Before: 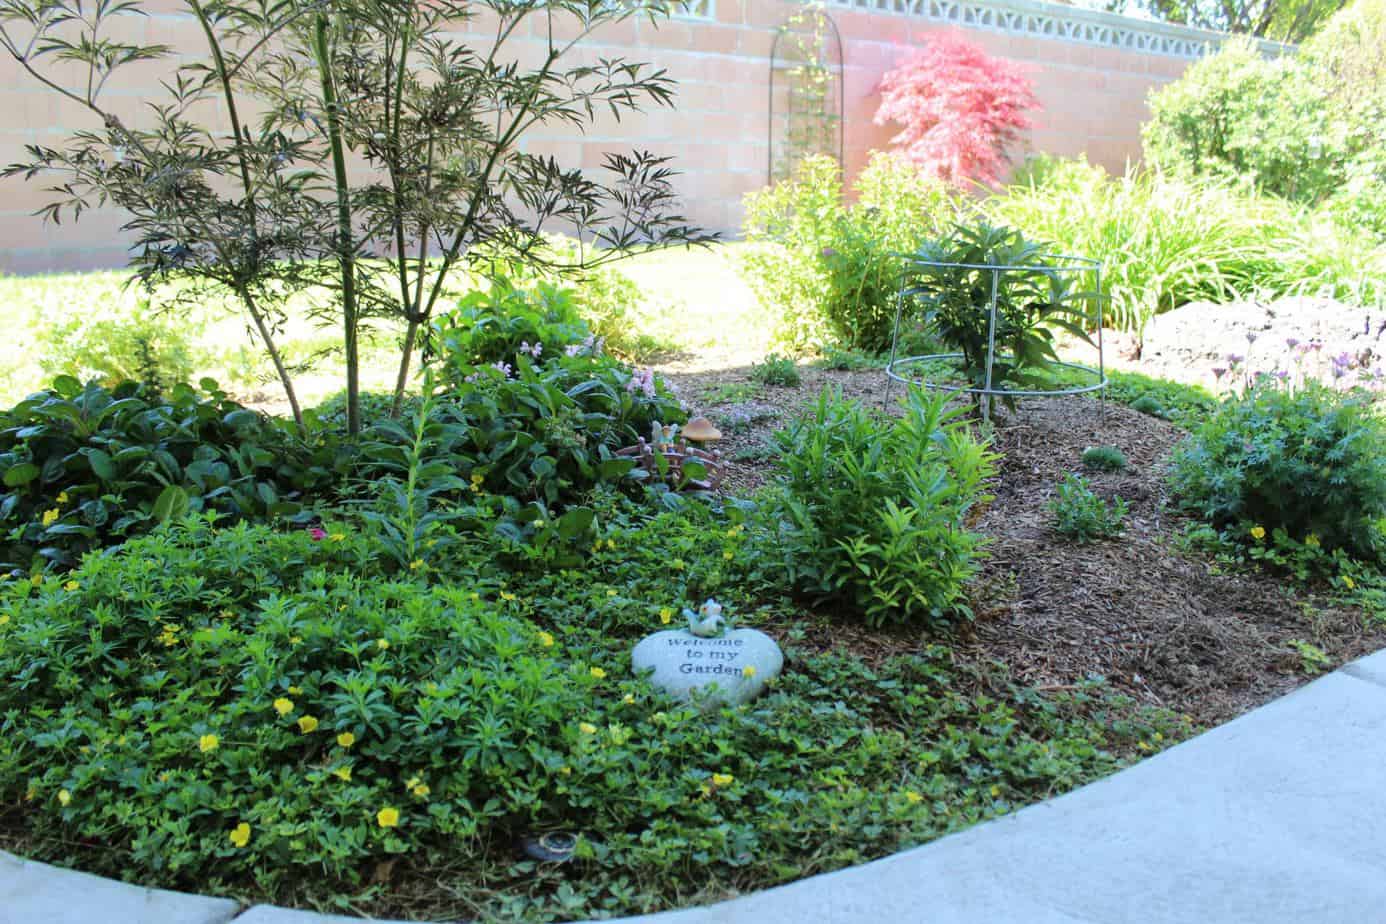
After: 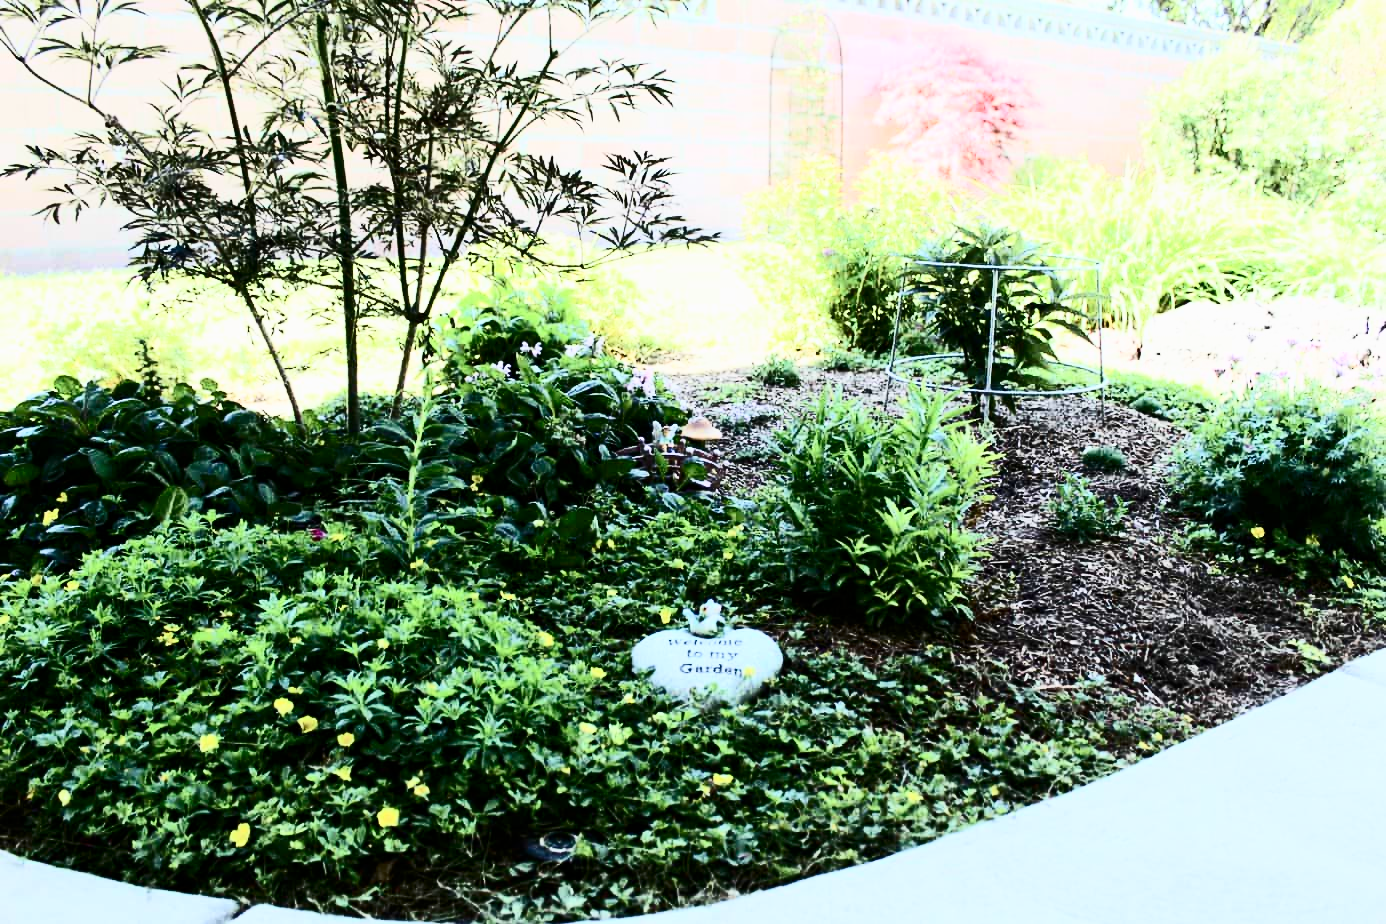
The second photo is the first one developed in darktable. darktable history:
contrast brightness saturation: contrast 0.916, brightness 0.191
filmic rgb: black relative exposure -7.65 EV, white relative exposure 4.56 EV, hardness 3.61
